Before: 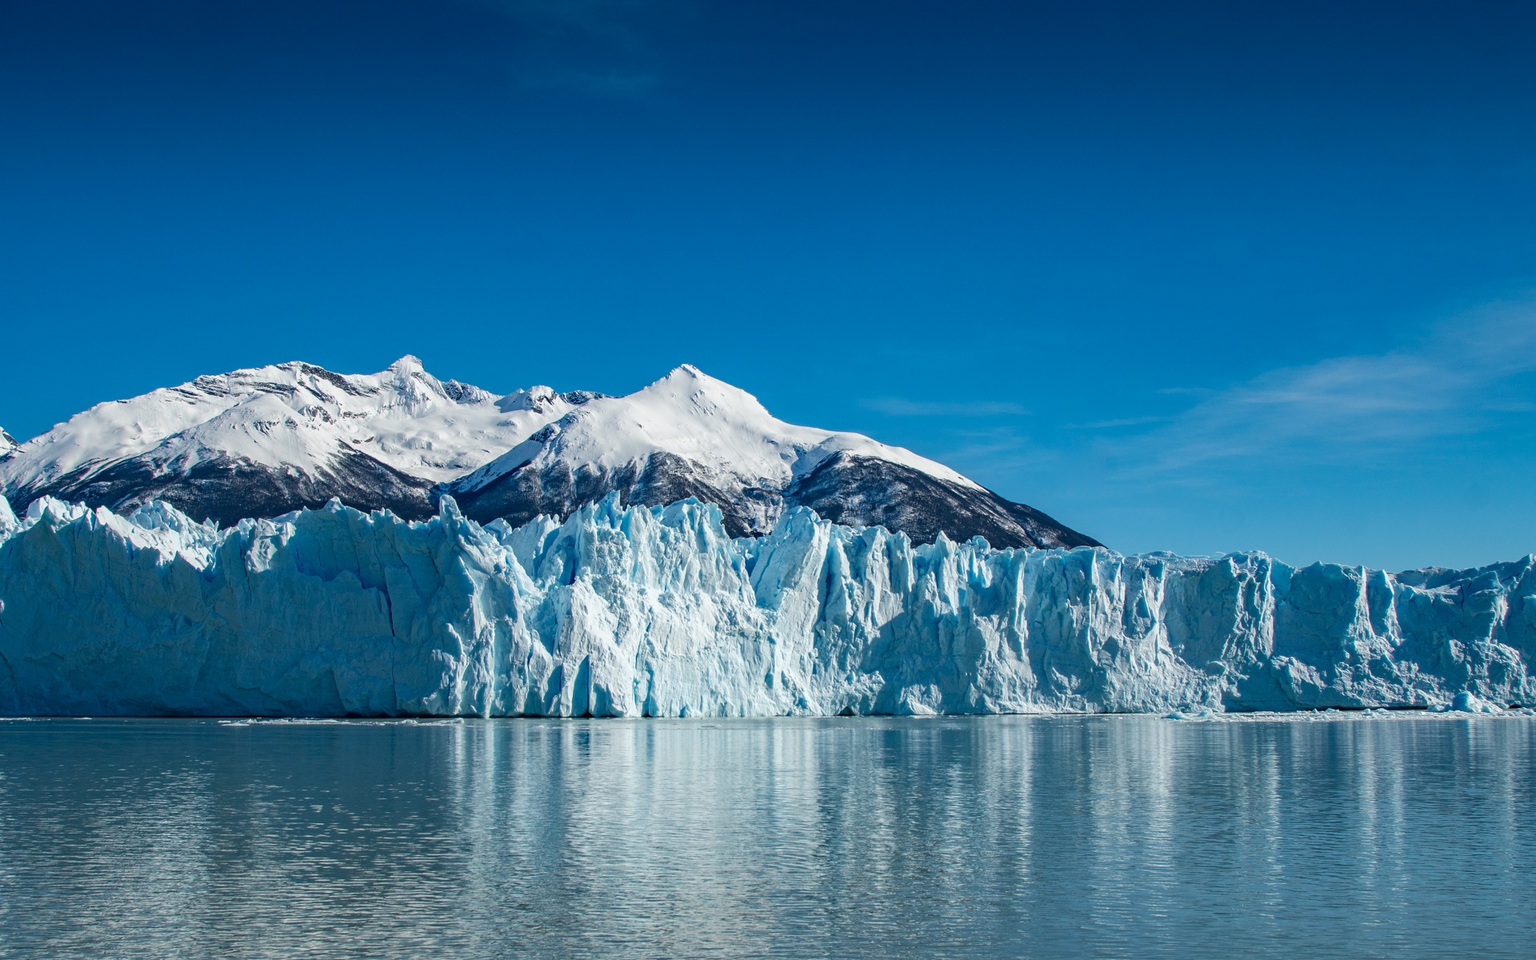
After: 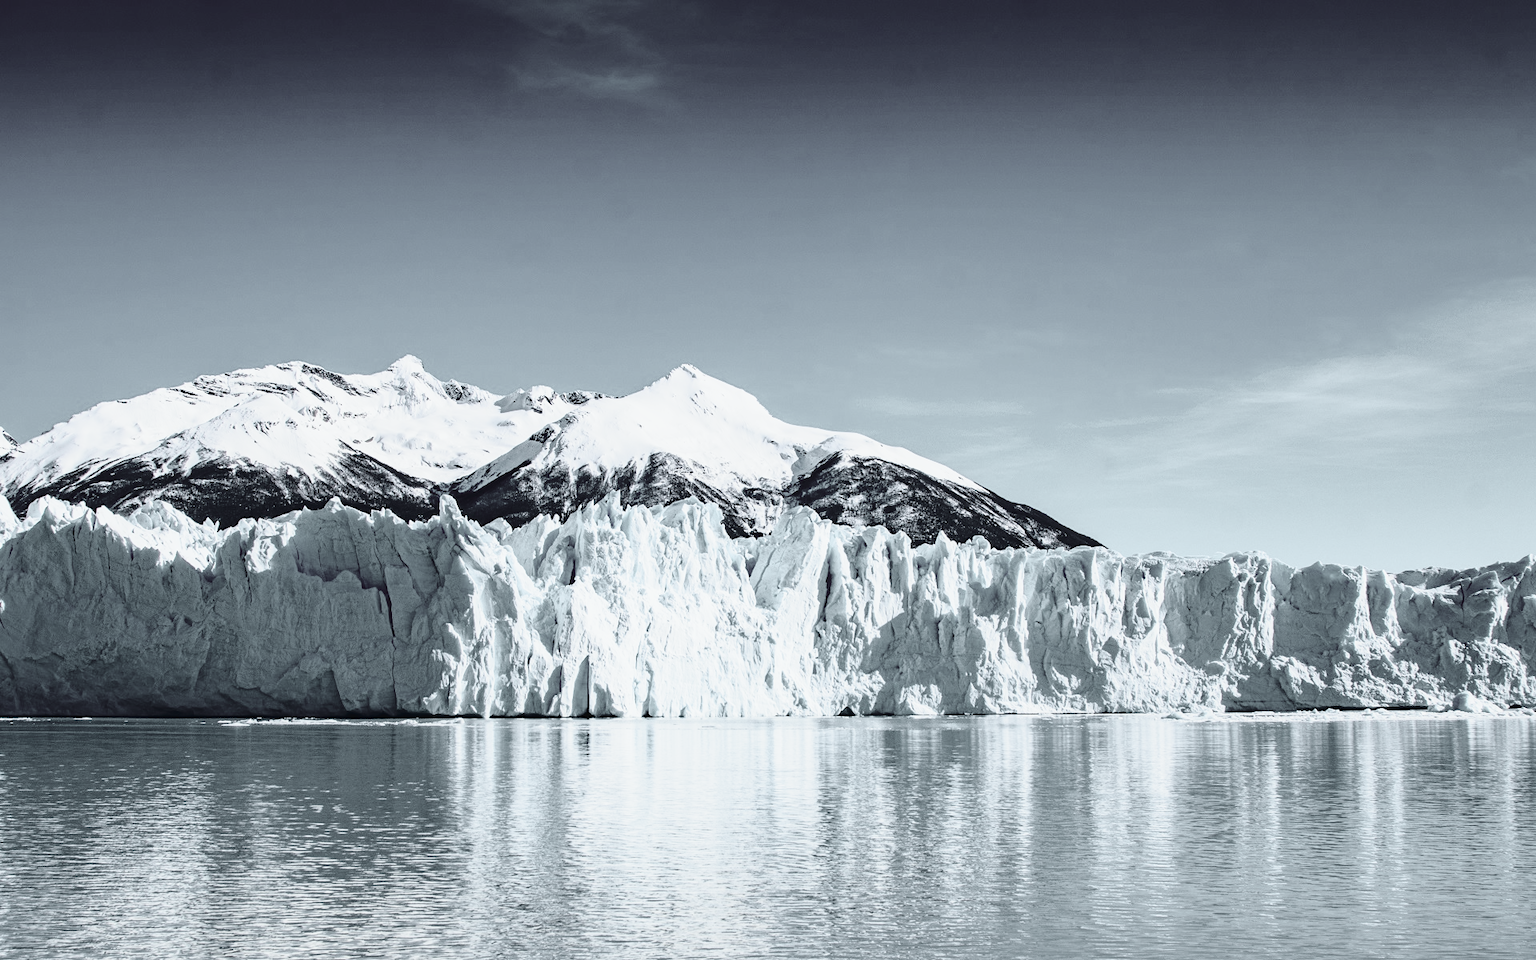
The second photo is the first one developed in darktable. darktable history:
color correction: saturation 0.3
tone curve: curves: ch0 [(0, 0.032) (0.078, 0.052) (0.236, 0.168) (0.43, 0.472) (0.508, 0.566) (0.66, 0.754) (0.79, 0.883) (0.994, 0.974)]; ch1 [(0, 0) (0.161, 0.092) (0.35, 0.33) (0.379, 0.401) (0.456, 0.456) (0.508, 0.501) (0.547, 0.531) (0.573, 0.563) (0.625, 0.602) (0.718, 0.734) (1, 1)]; ch2 [(0, 0) (0.369, 0.427) (0.44, 0.434) (0.502, 0.501) (0.54, 0.537) (0.586, 0.59) (0.621, 0.604) (1, 1)], color space Lab, independent channels, preserve colors none
white balance: red 0.983, blue 1.036
base curve: curves: ch0 [(0, 0) (0.028, 0.03) (0.121, 0.232) (0.46, 0.748) (0.859, 0.968) (1, 1)], preserve colors none
